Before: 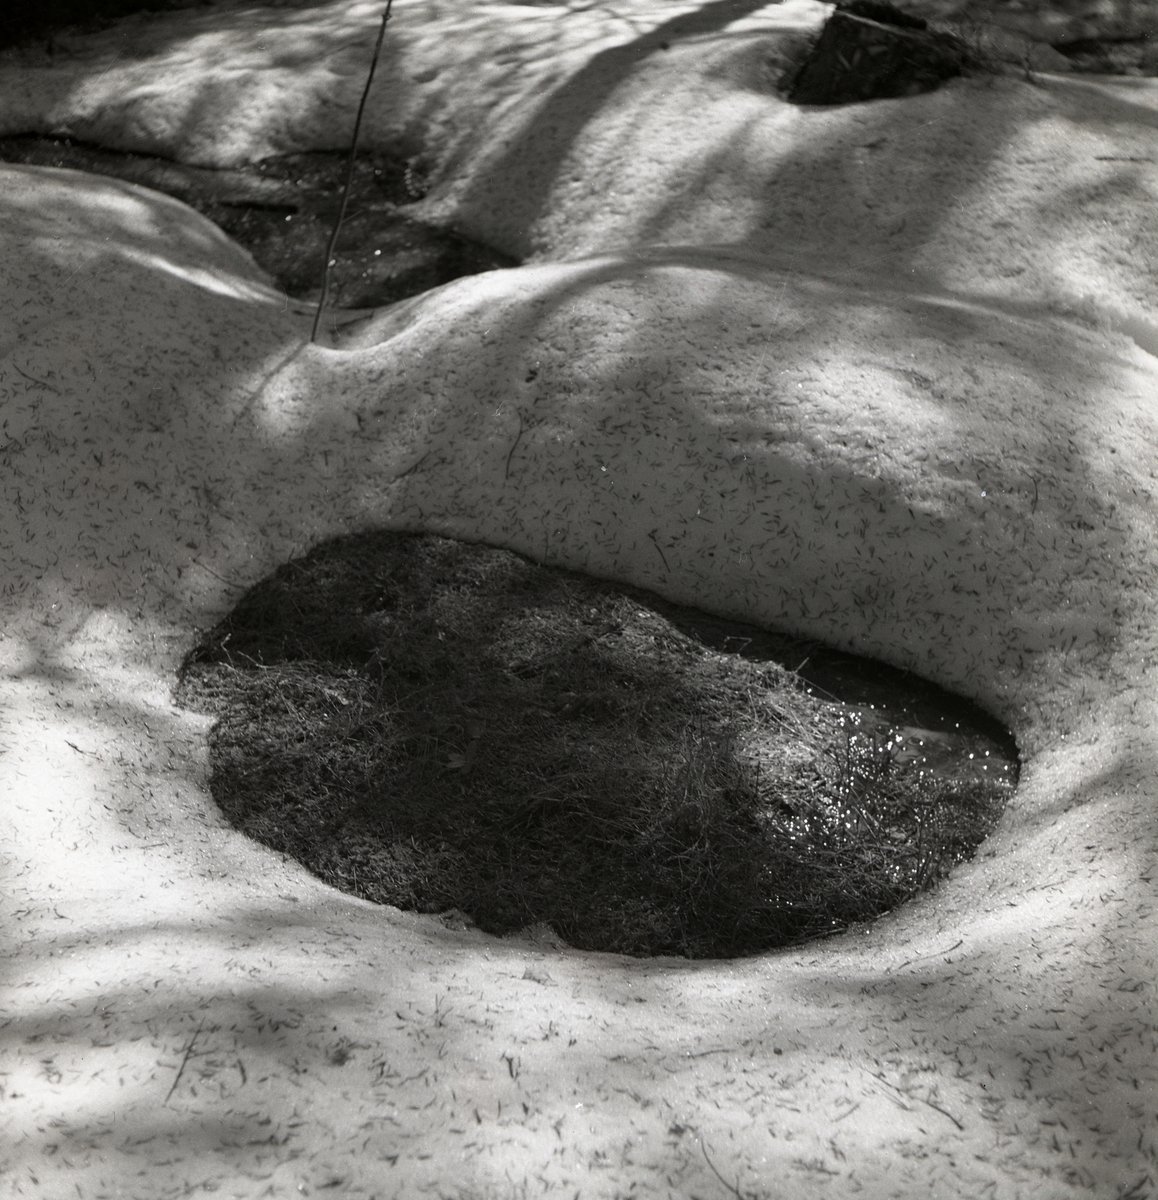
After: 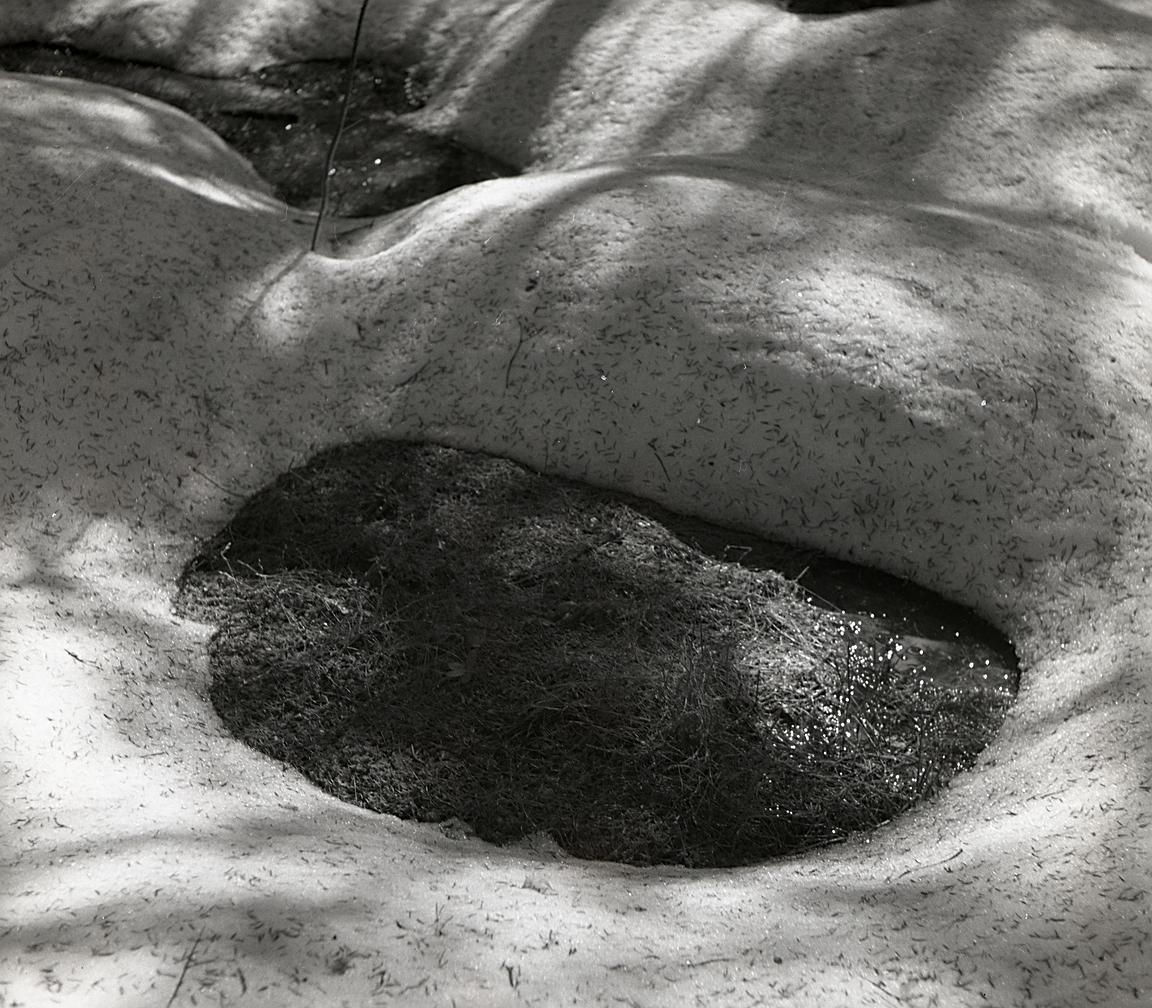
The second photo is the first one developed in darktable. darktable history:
crop: top 7.625%, bottom 8.027%
sharpen: on, module defaults
